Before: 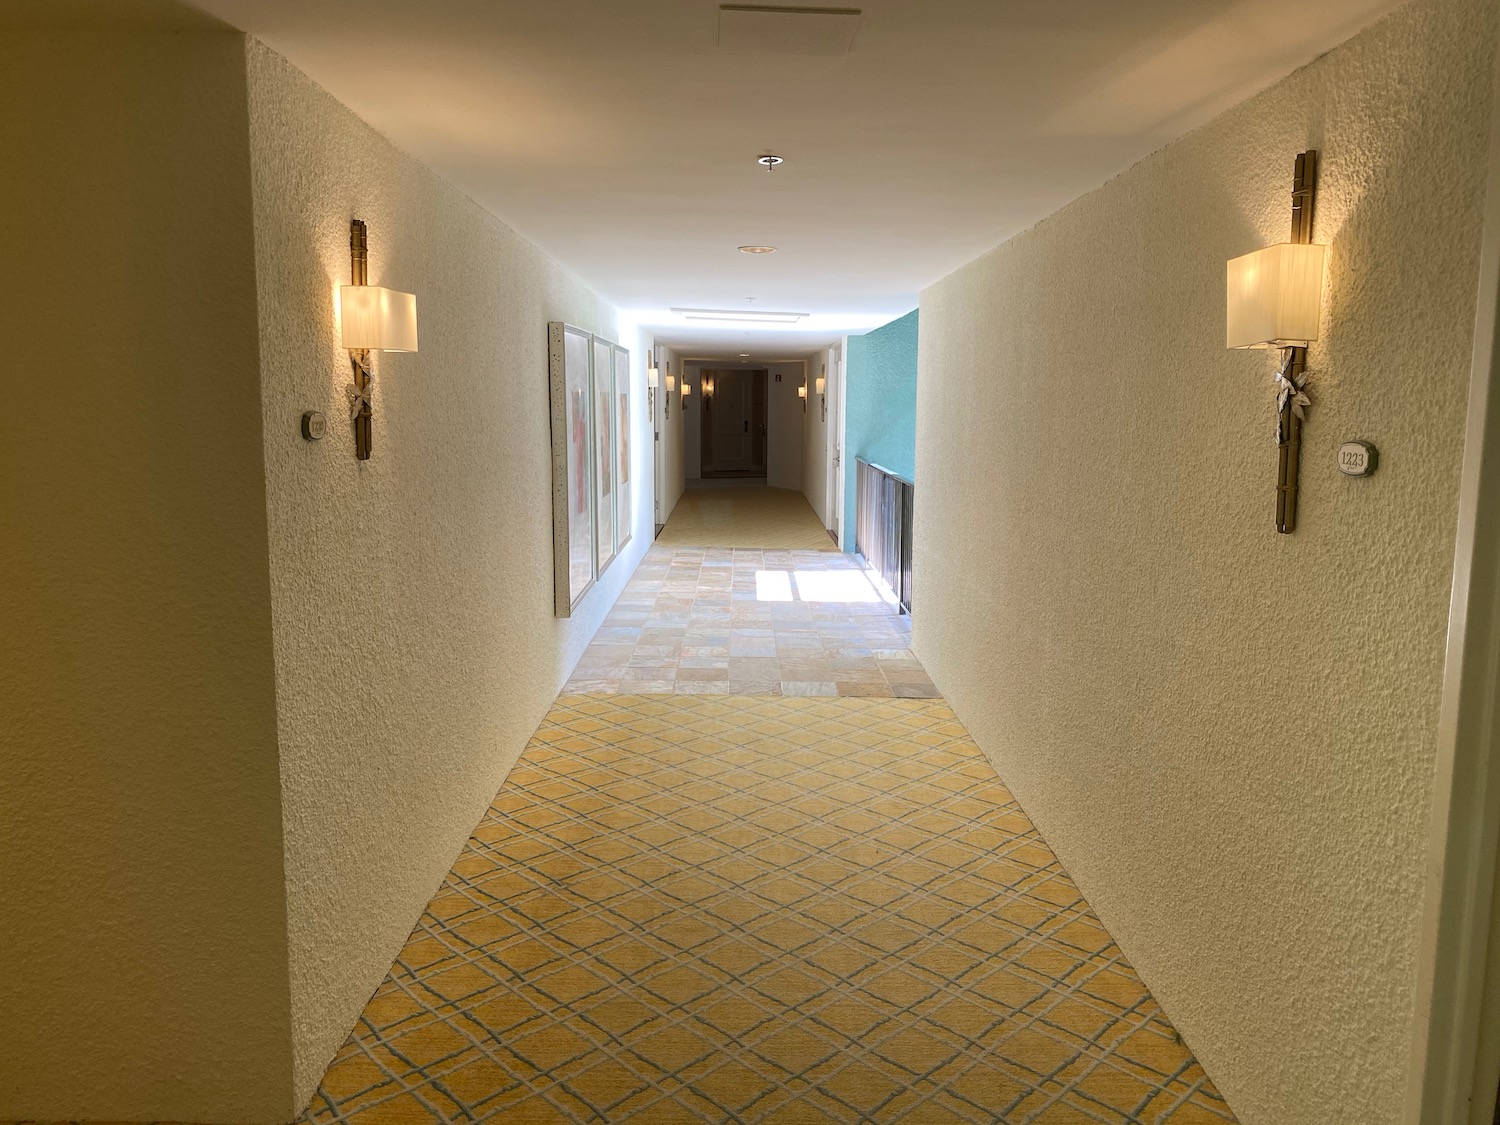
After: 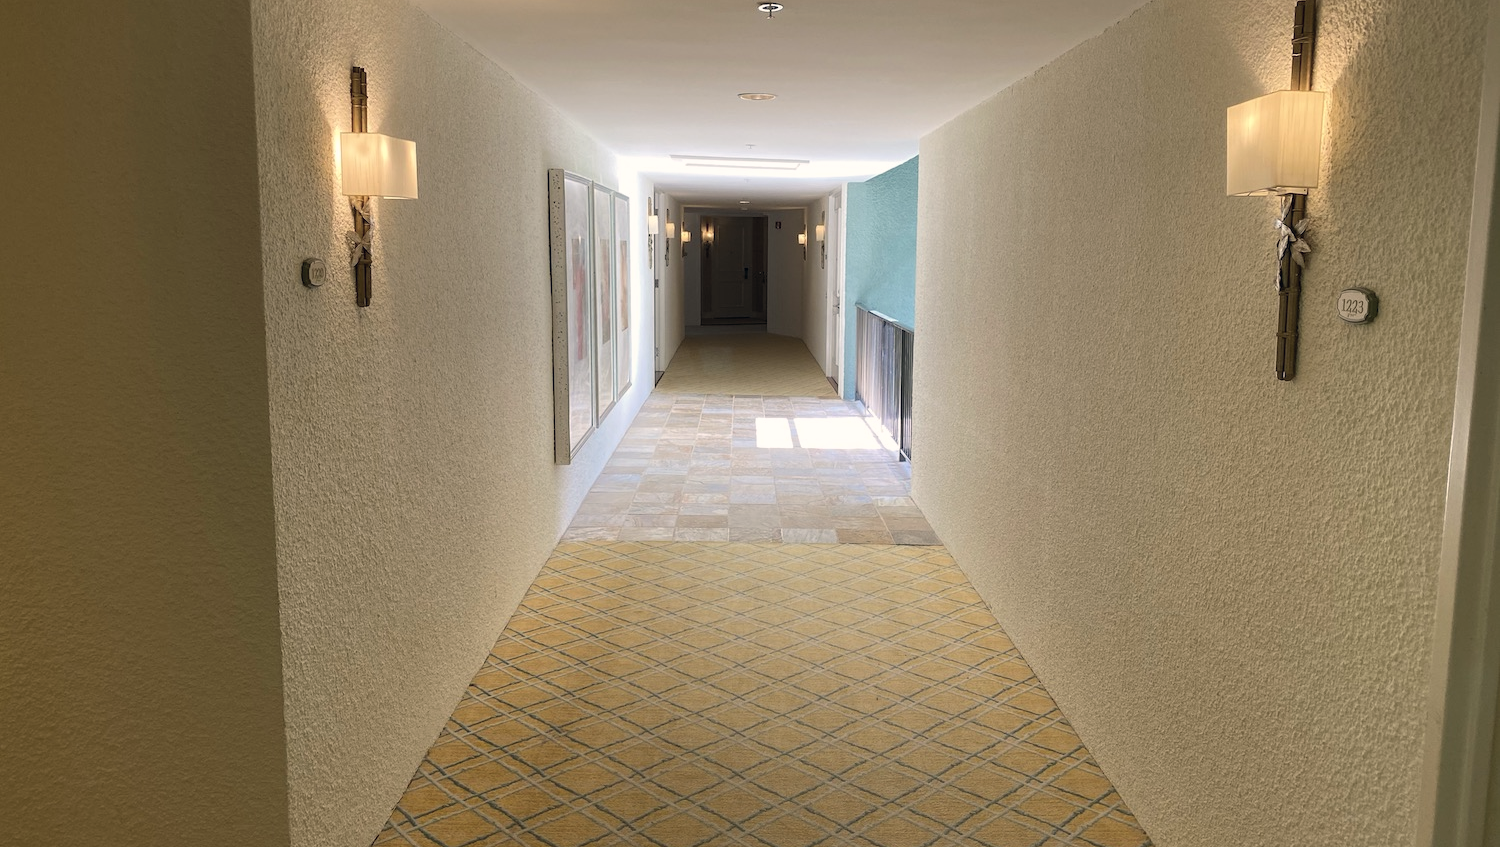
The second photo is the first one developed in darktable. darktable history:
crop: top 13.641%, bottom 11.041%
color correction: highlights a* 2.9, highlights b* 5.02, shadows a* -2.79, shadows b* -4.86, saturation 0.784
